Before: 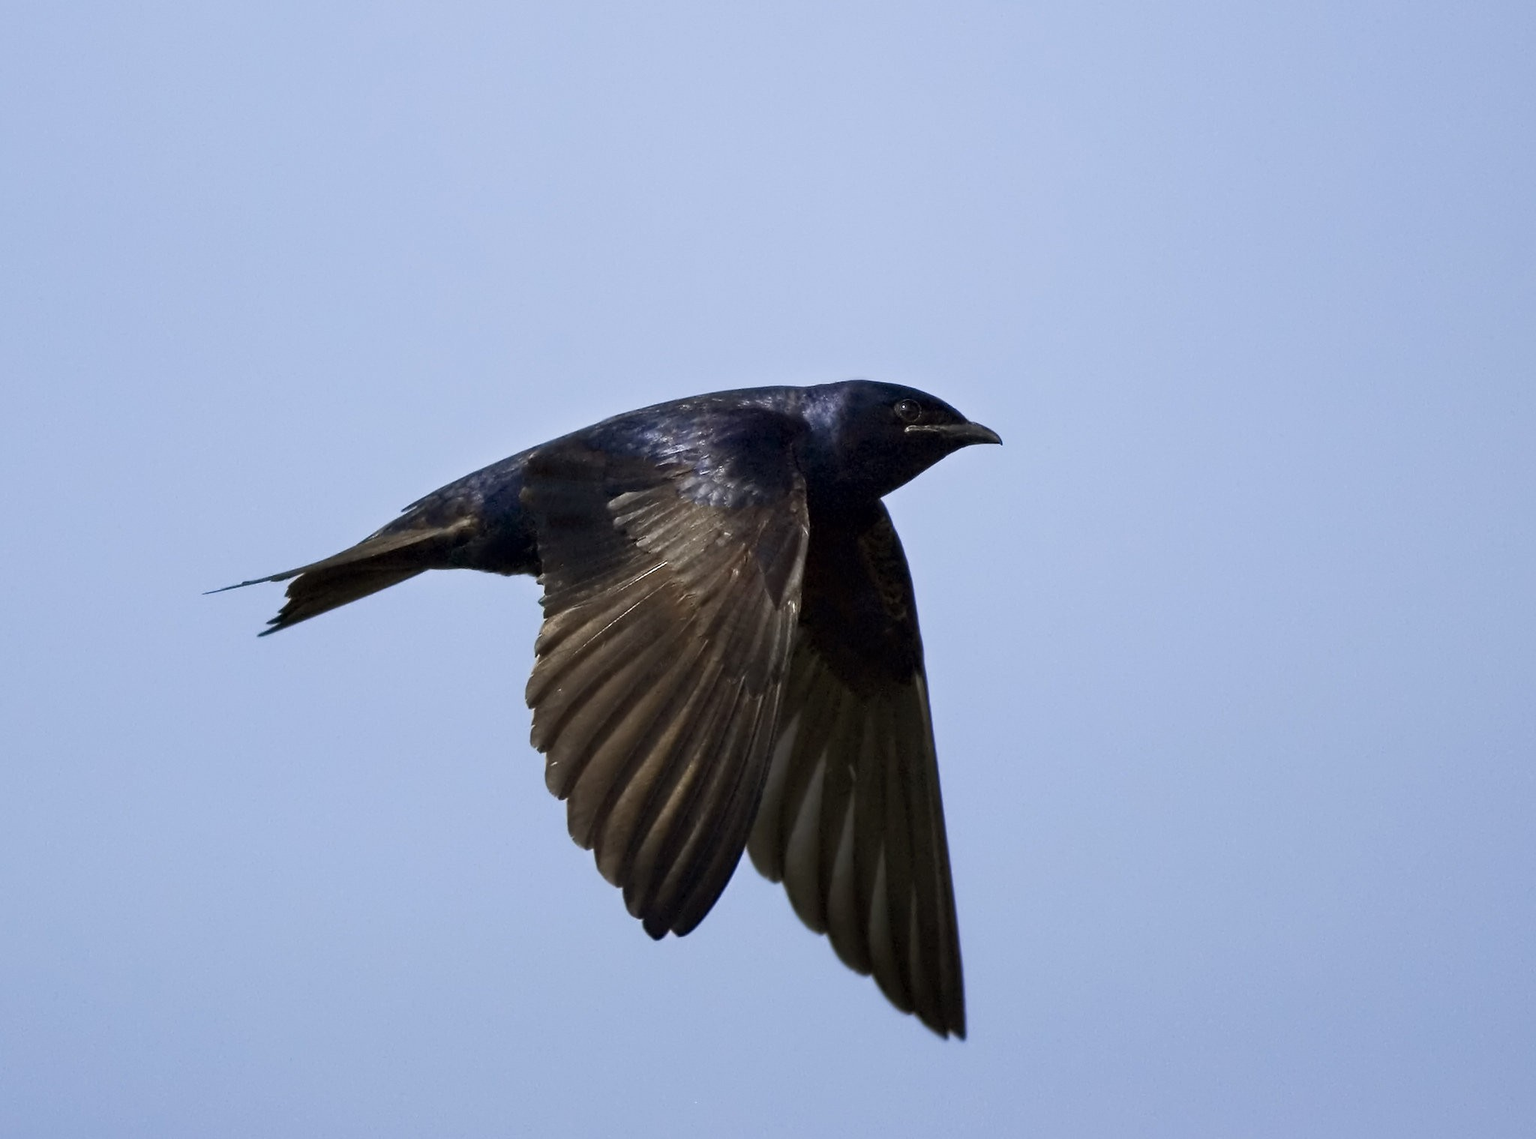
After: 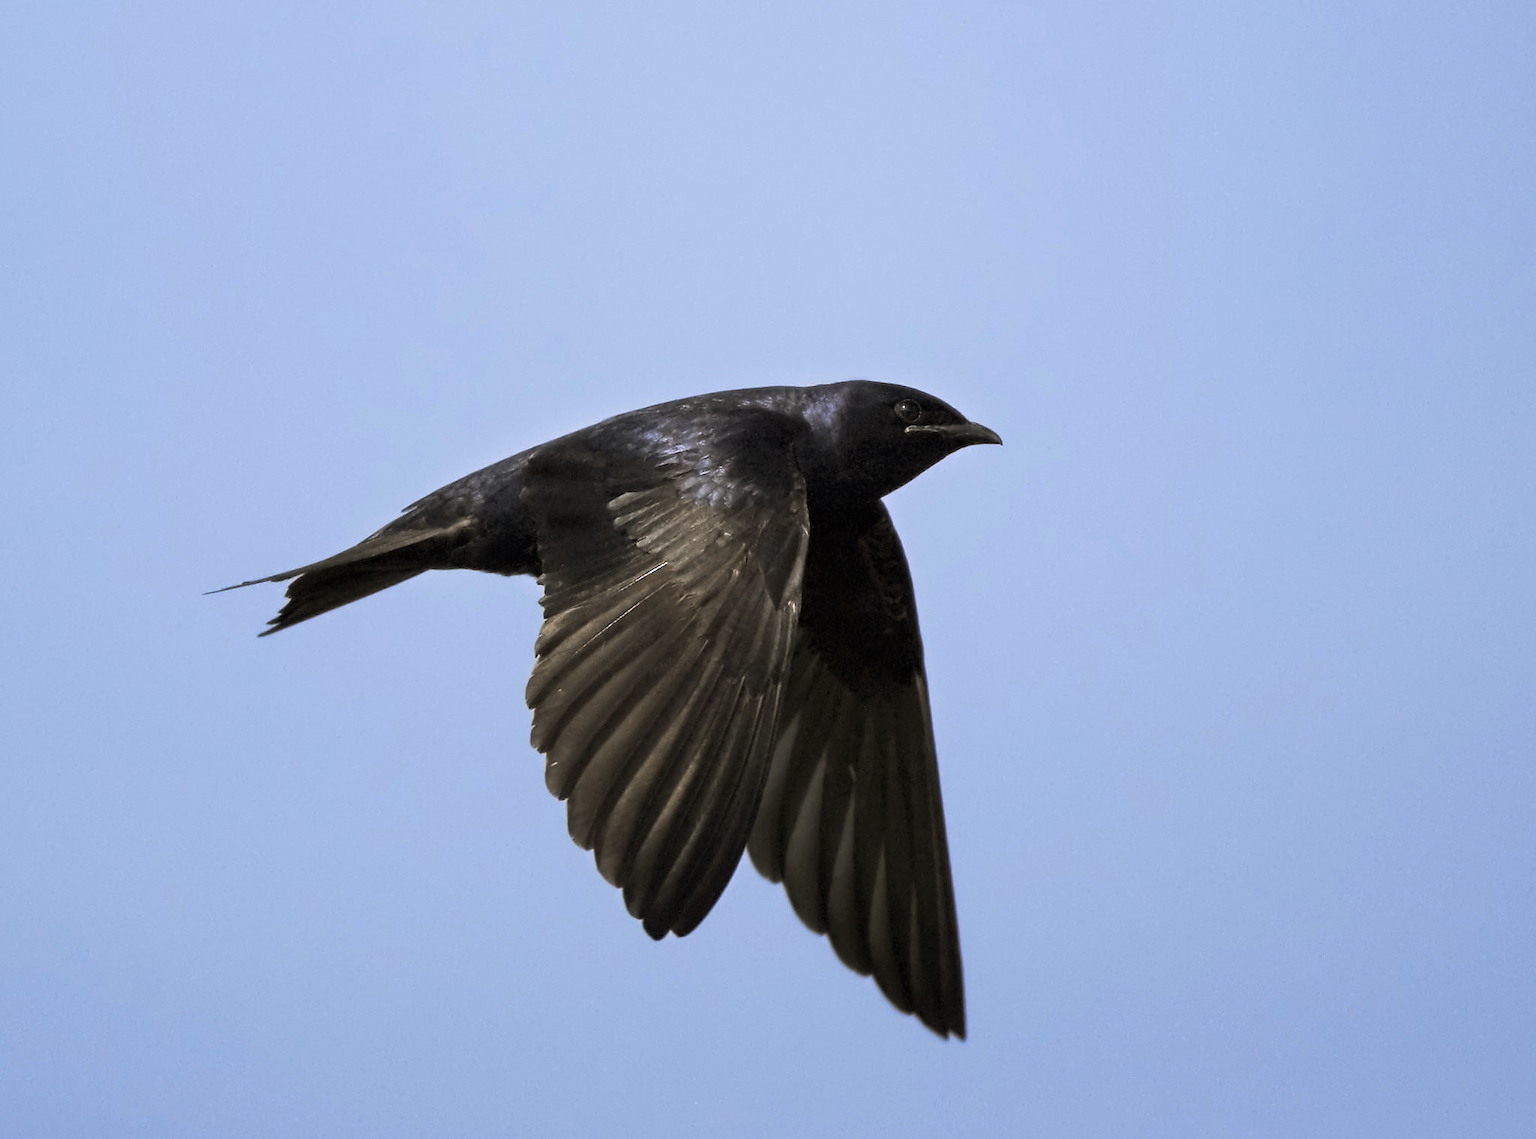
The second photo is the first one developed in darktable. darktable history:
split-toning: shadows › hue 46.8°, shadows › saturation 0.17, highlights › hue 316.8°, highlights › saturation 0.27, balance -51.82
contrast brightness saturation: saturation 0.18
